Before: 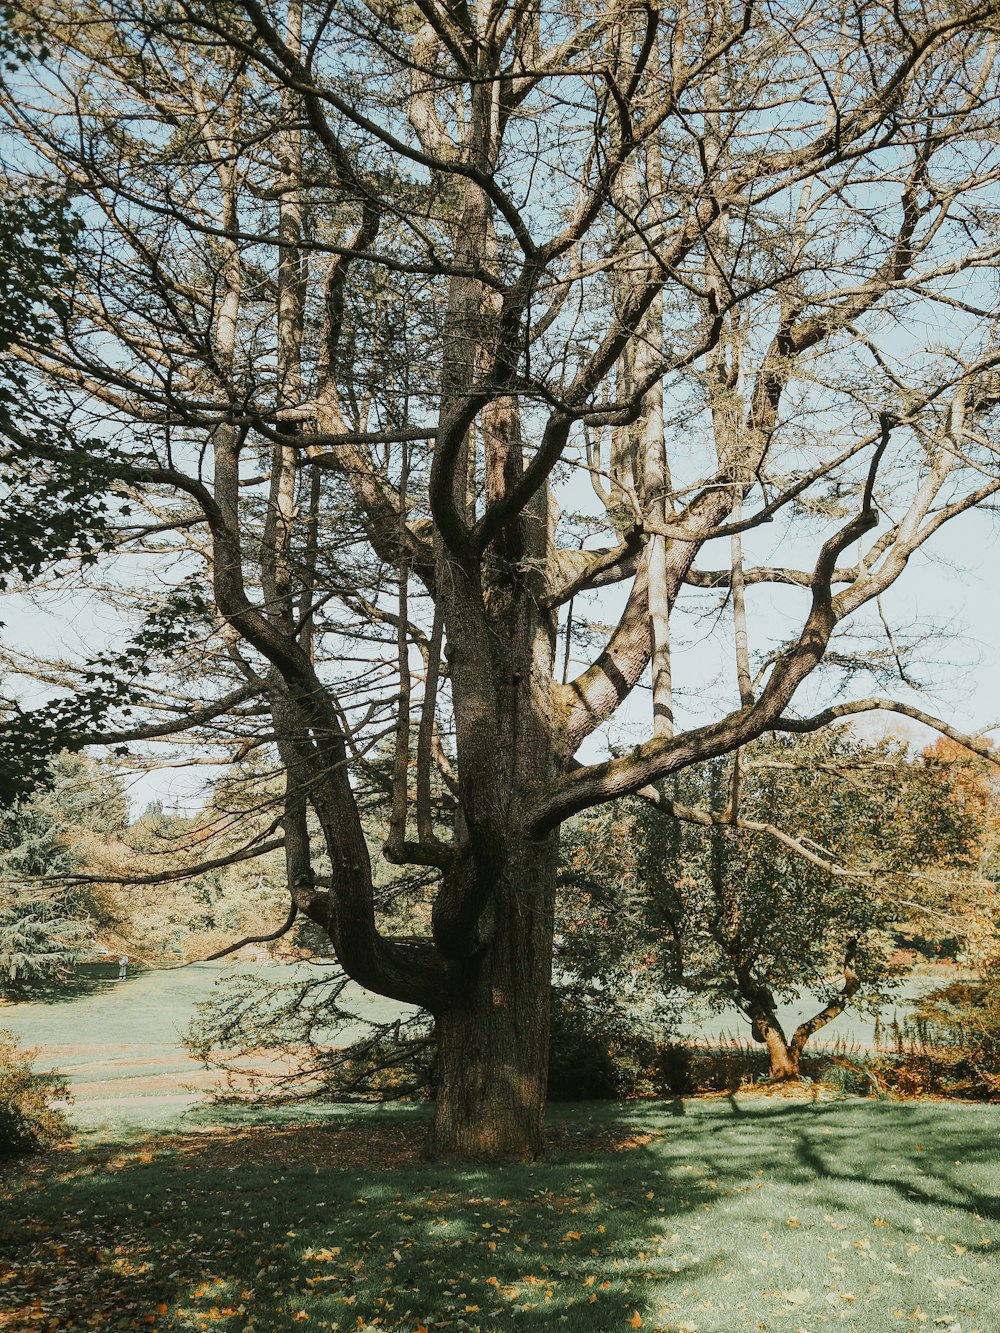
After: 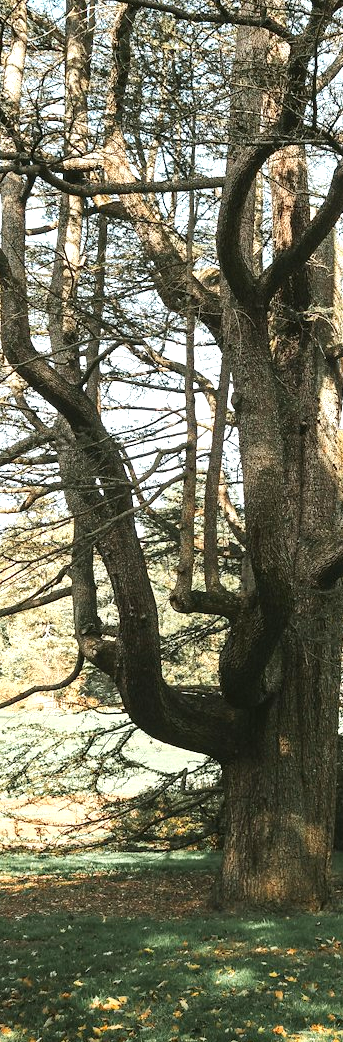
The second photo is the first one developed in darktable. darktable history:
crop and rotate: left 21.348%, top 18.83%, right 44.299%, bottom 2.964%
exposure: black level correction 0, exposure 1 EV, compensate exposure bias true, compensate highlight preservation false
